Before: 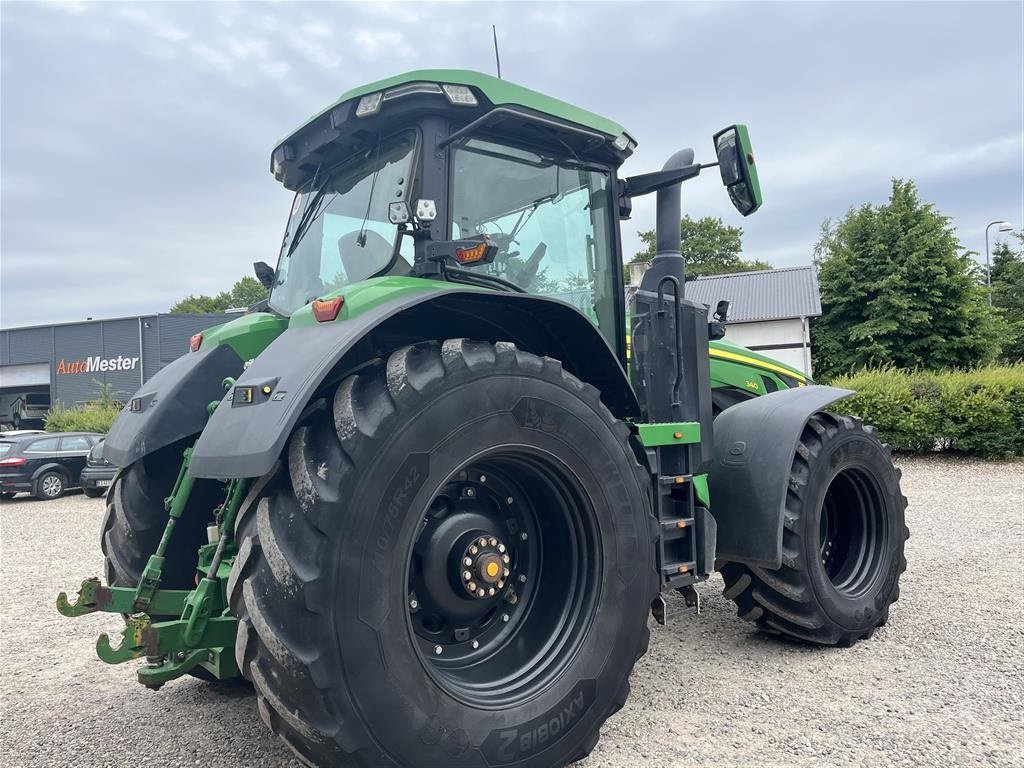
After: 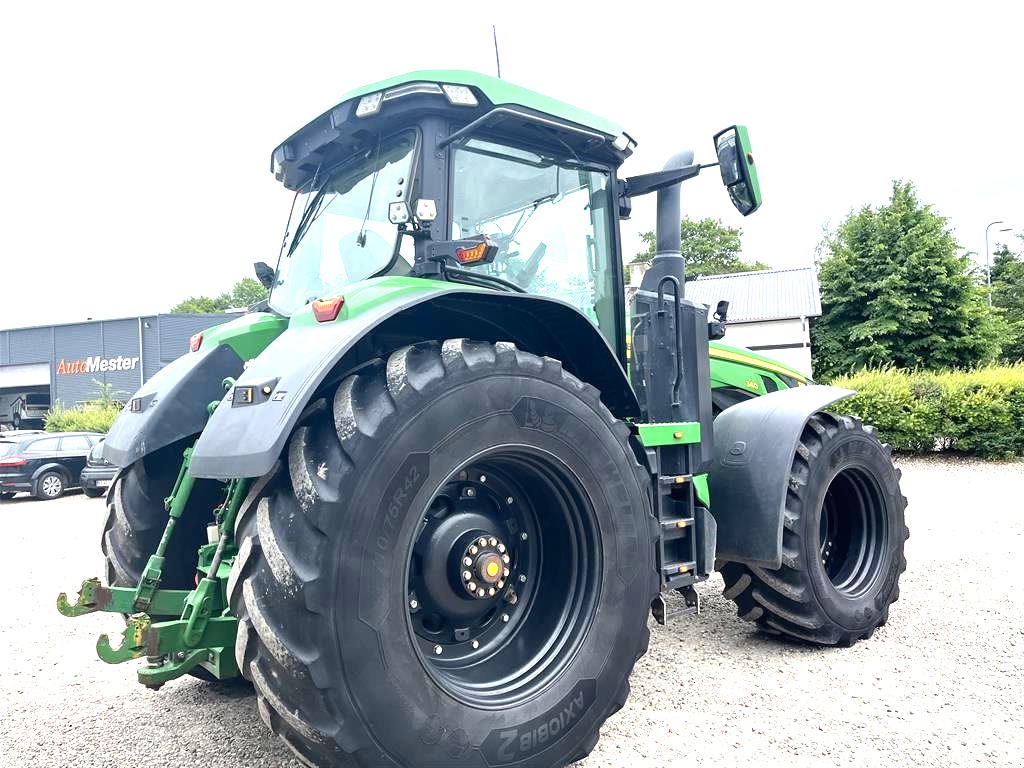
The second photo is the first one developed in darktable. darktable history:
levels: white 99.98%, levels [0, 0.352, 0.703]
